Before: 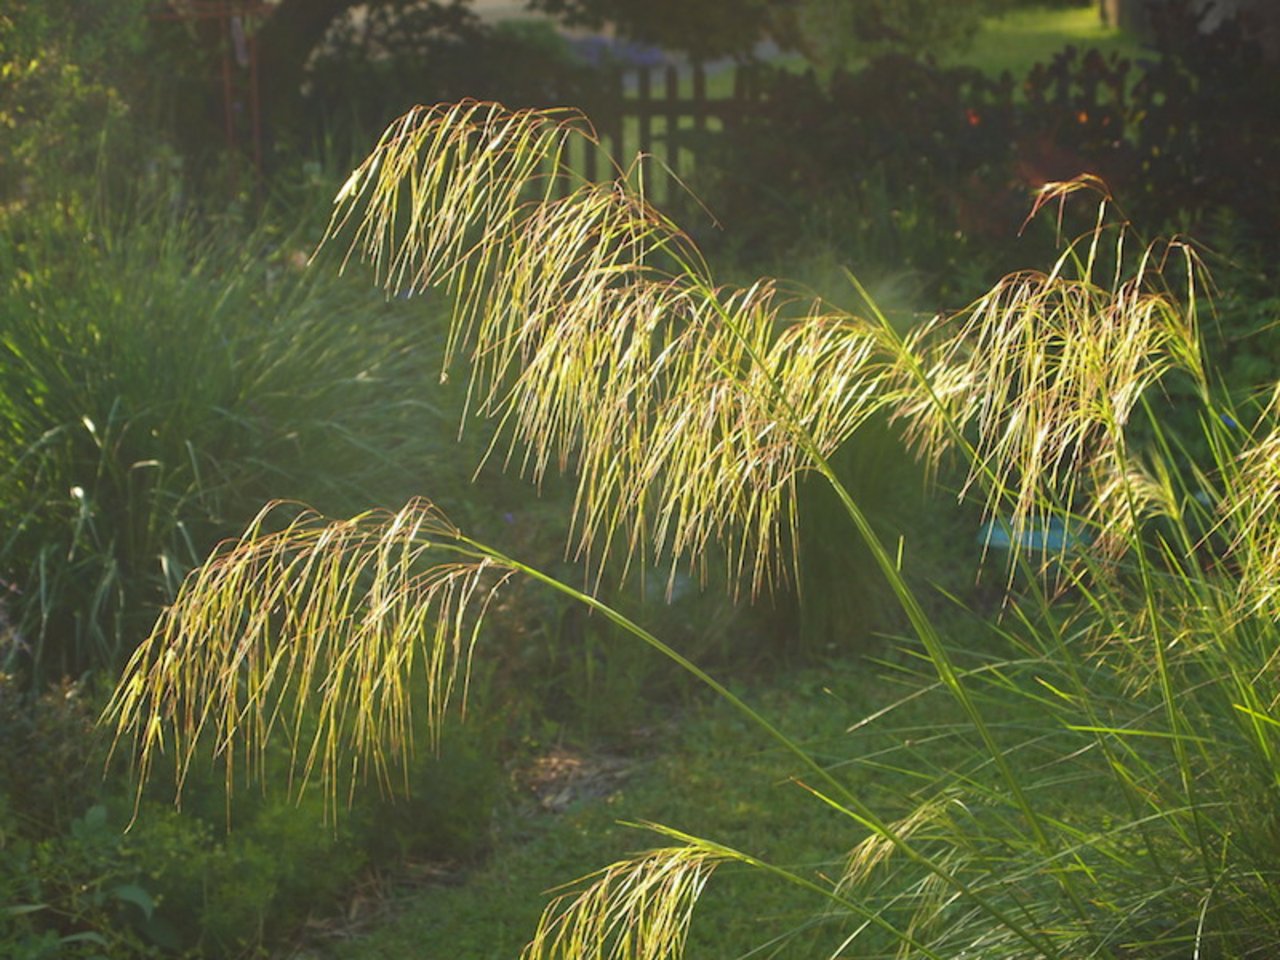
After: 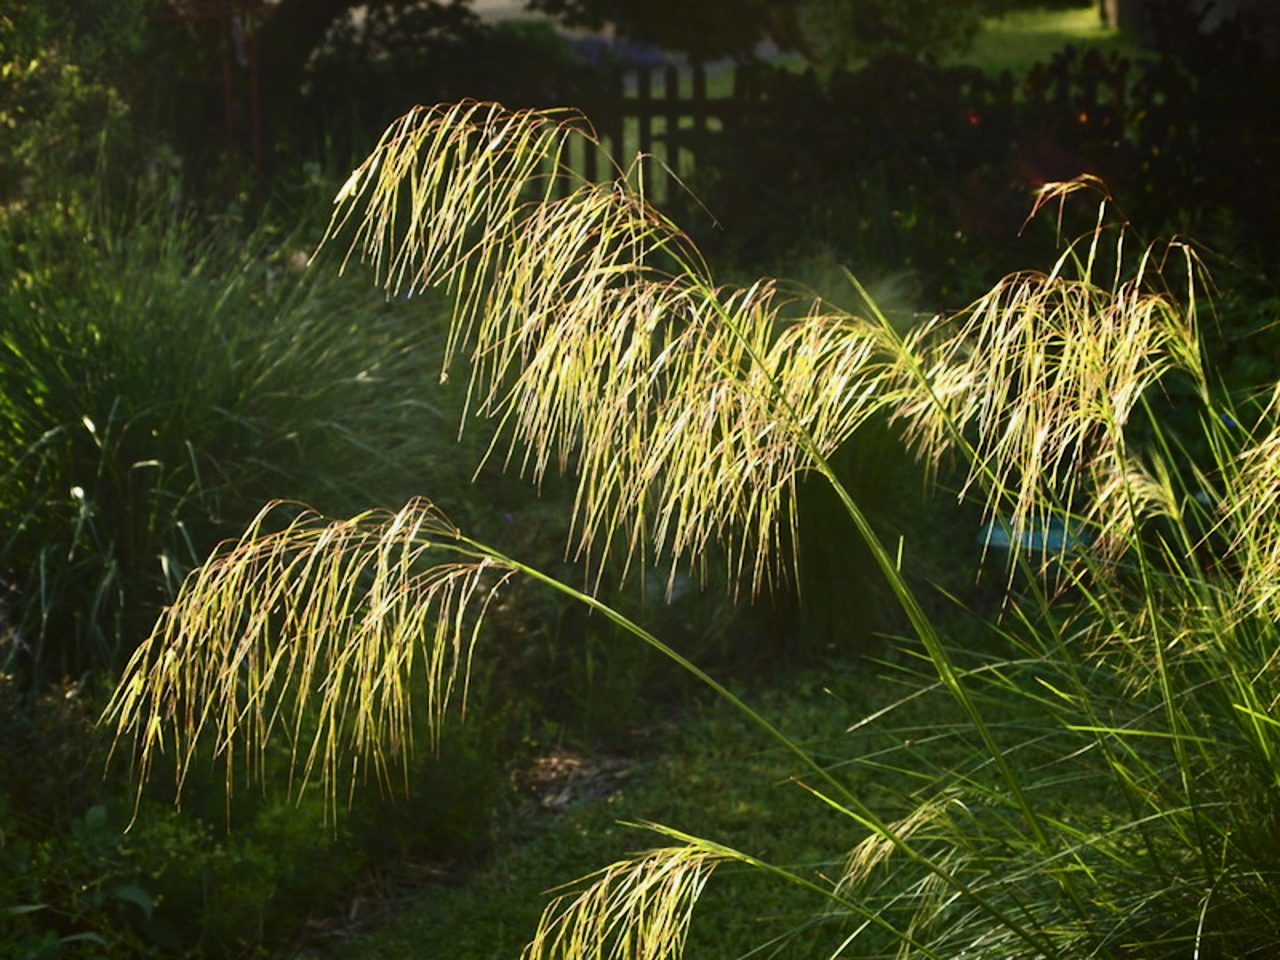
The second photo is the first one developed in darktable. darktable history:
filmic rgb: middle gray luminance 21.71%, black relative exposure -14.07 EV, white relative exposure 2.96 EV, threshold 5.96 EV, target black luminance 0%, hardness 8.86, latitude 59.99%, contrast 1.213, highlights saturation mix 6.15%, shadows ↔ highlights balance 41.25%, enable highlight reconstruction true
tone curve: curves: ch0 [(0, 0) (0.003, 0) (0.011, 0) (0.025, 0) (0.044, 0.006) (0.069, 0.024) (0.1, 0.038) (0.136, 0.052) (0.177, 0.08) (0.224, 0.112) (0.277, 0.145) (0.335, 0.206) (0.399, 0.284) (0.468, 0.372) (0.543, 0.477) (0.623, 0.593) (0.709, 0.717) (0.801, 0.815) (0.898, 0.92) (1, 1)], color space Lab, independent channels, preserve colors none
